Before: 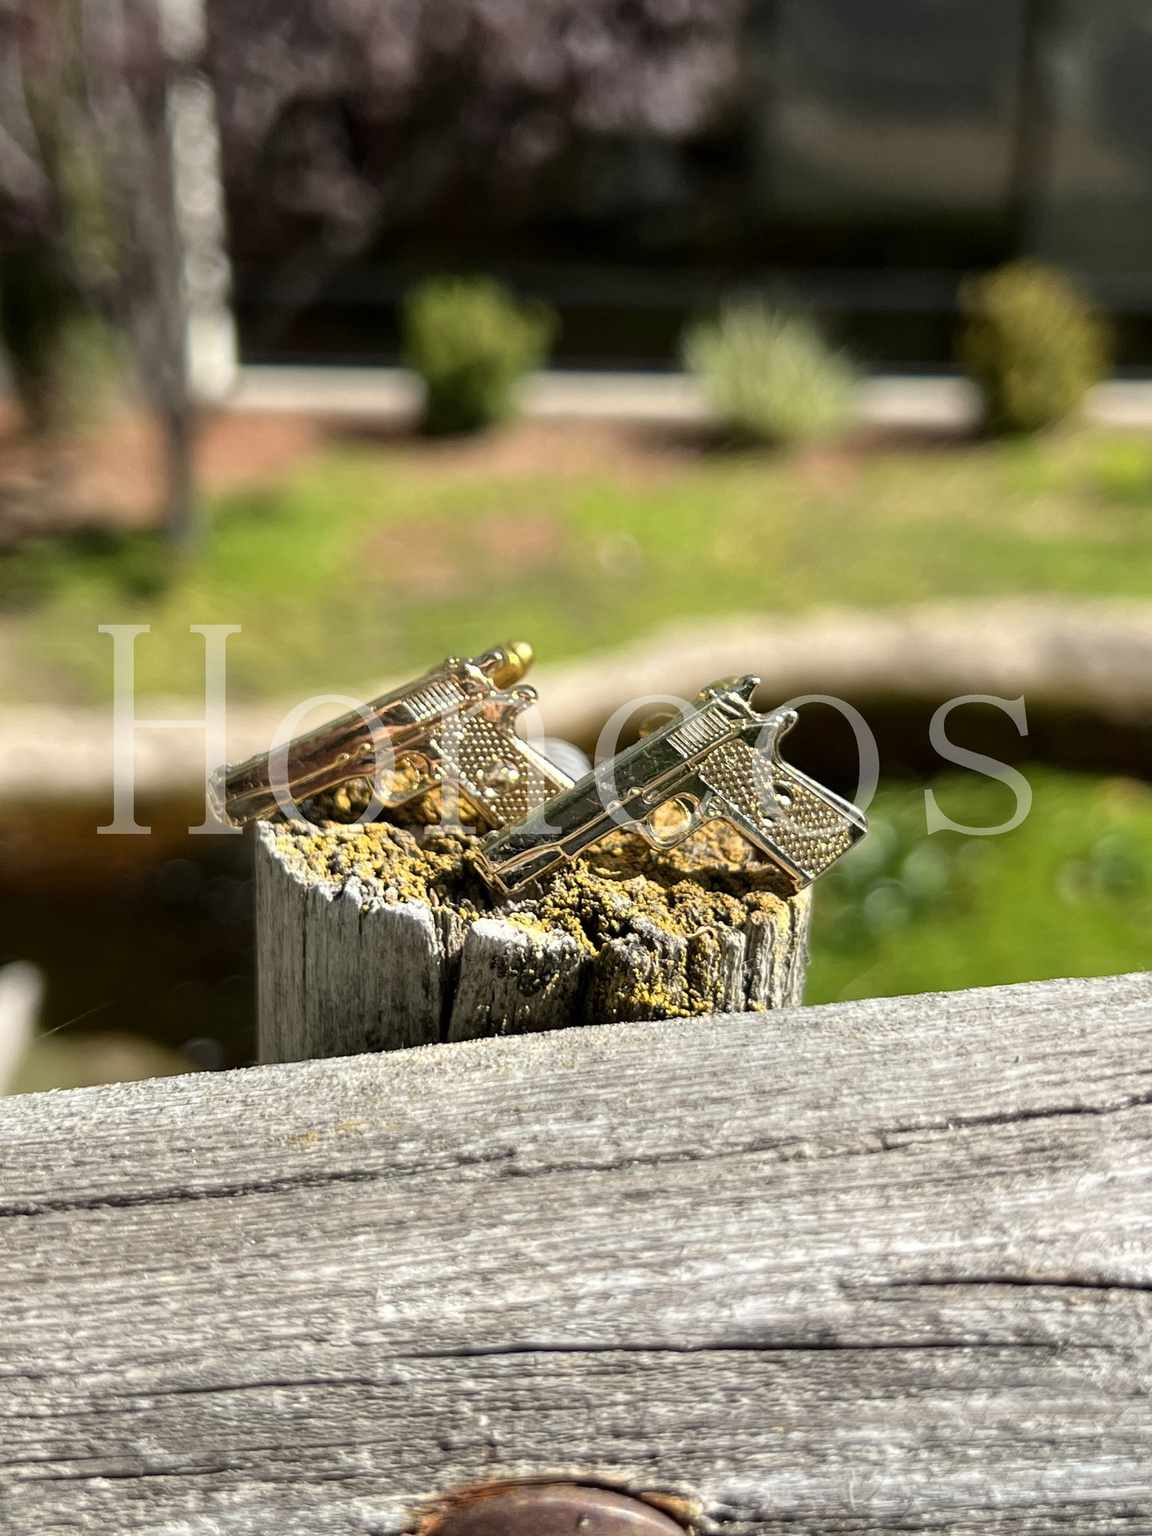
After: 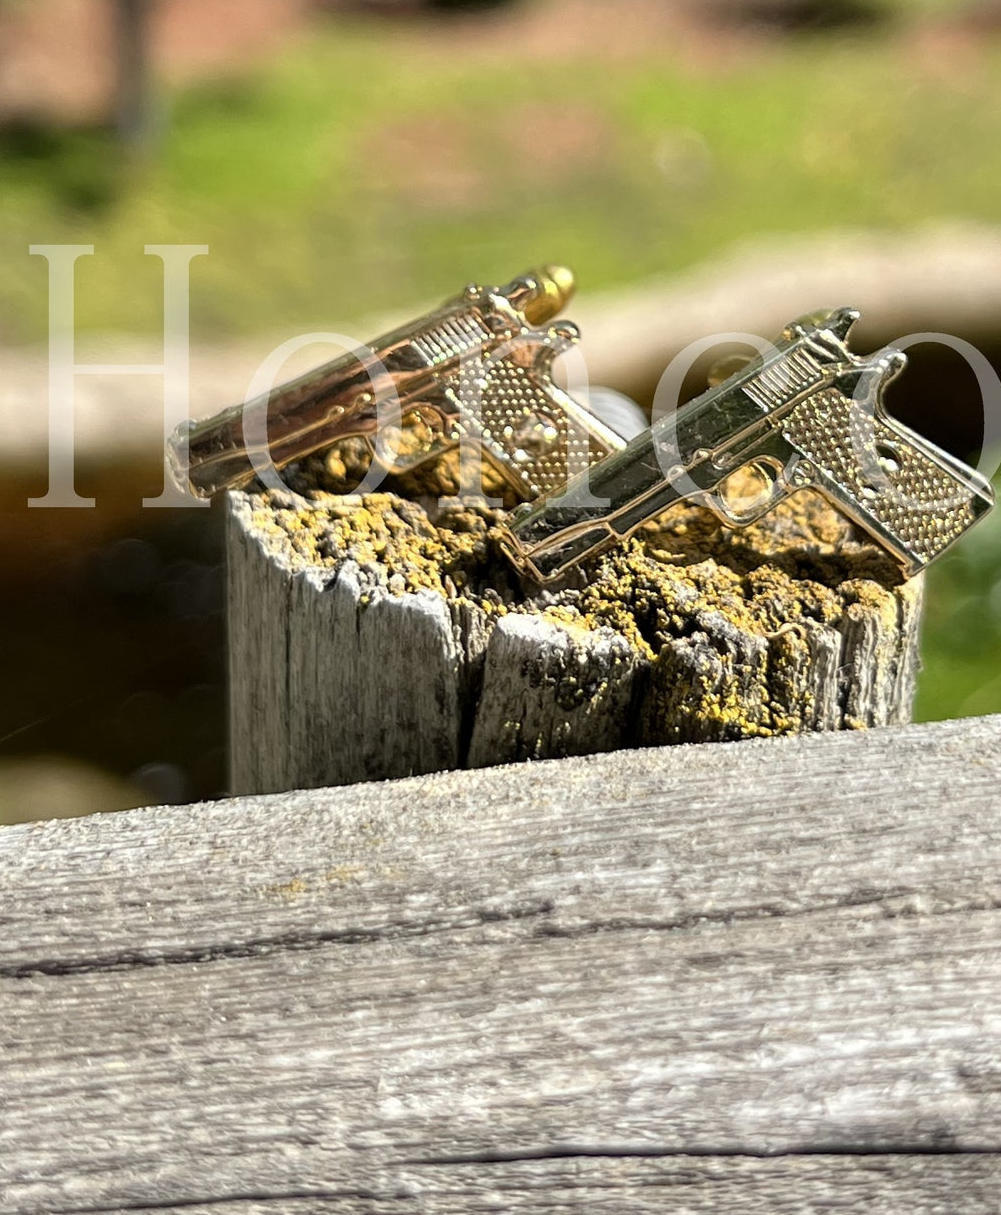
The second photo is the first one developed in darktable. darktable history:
crop: left 6.562%, top 27.999%, right 24.118%, bottom 8.925%
